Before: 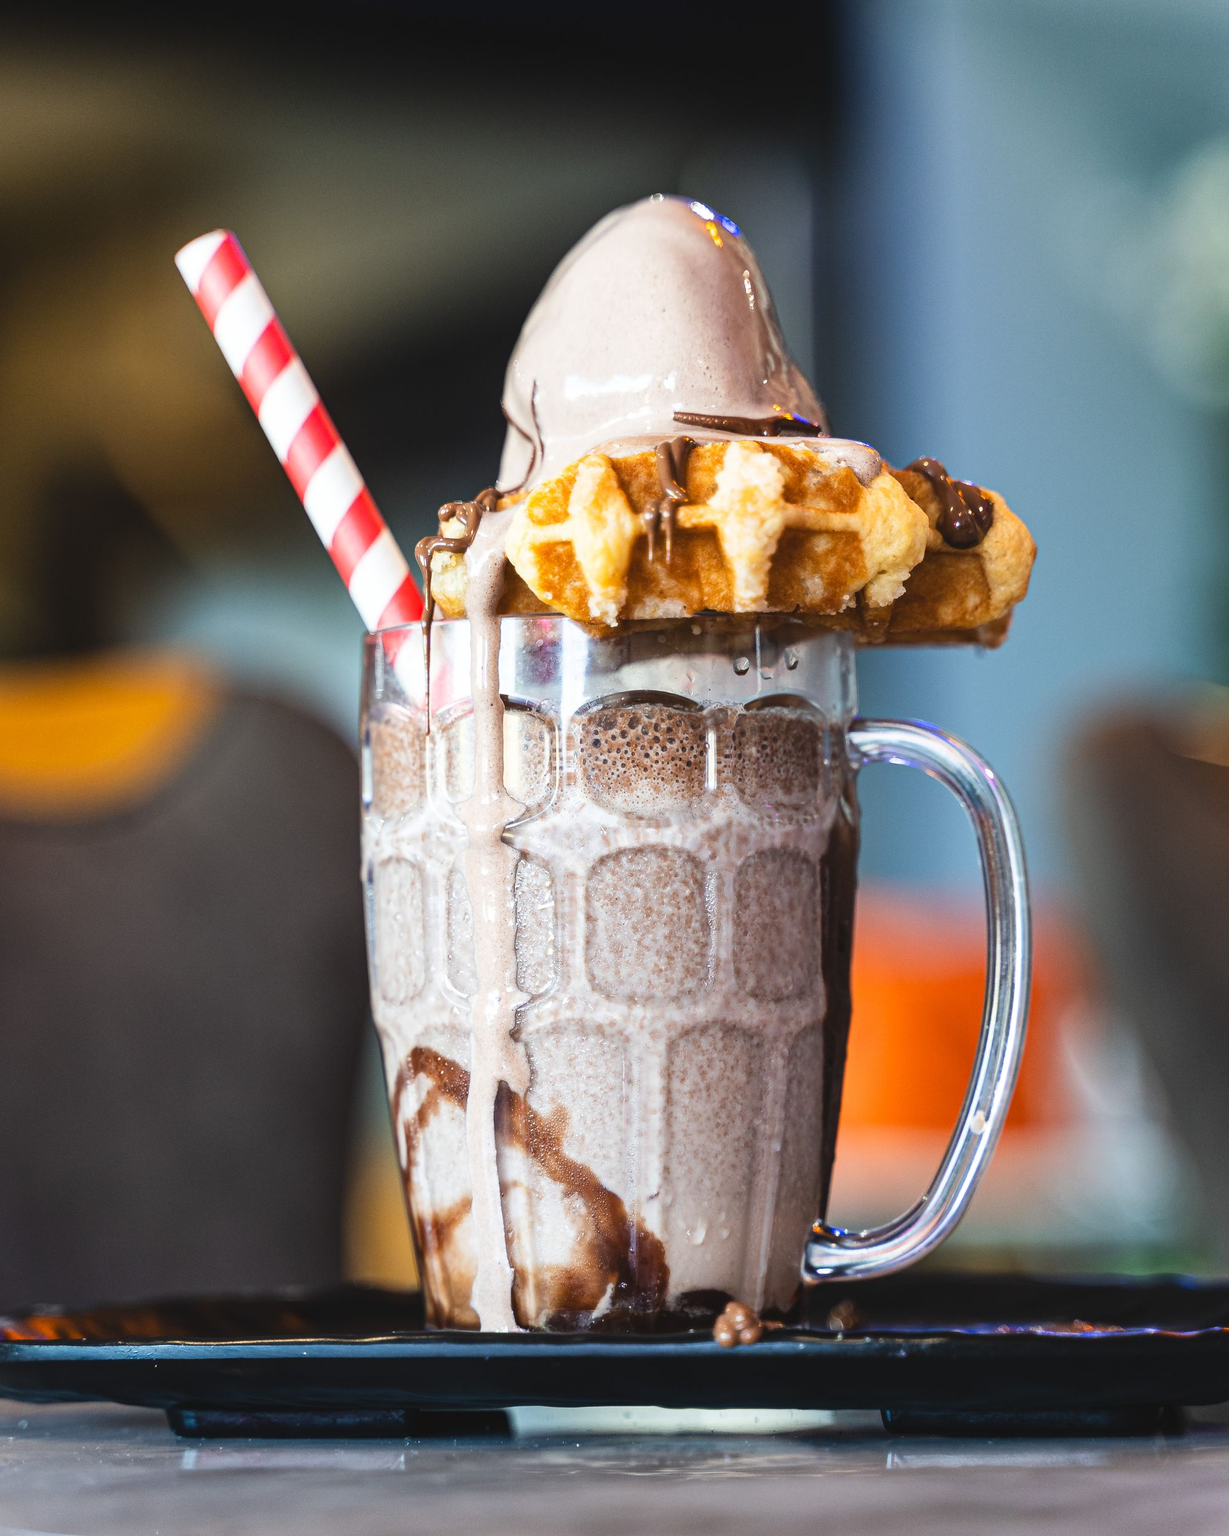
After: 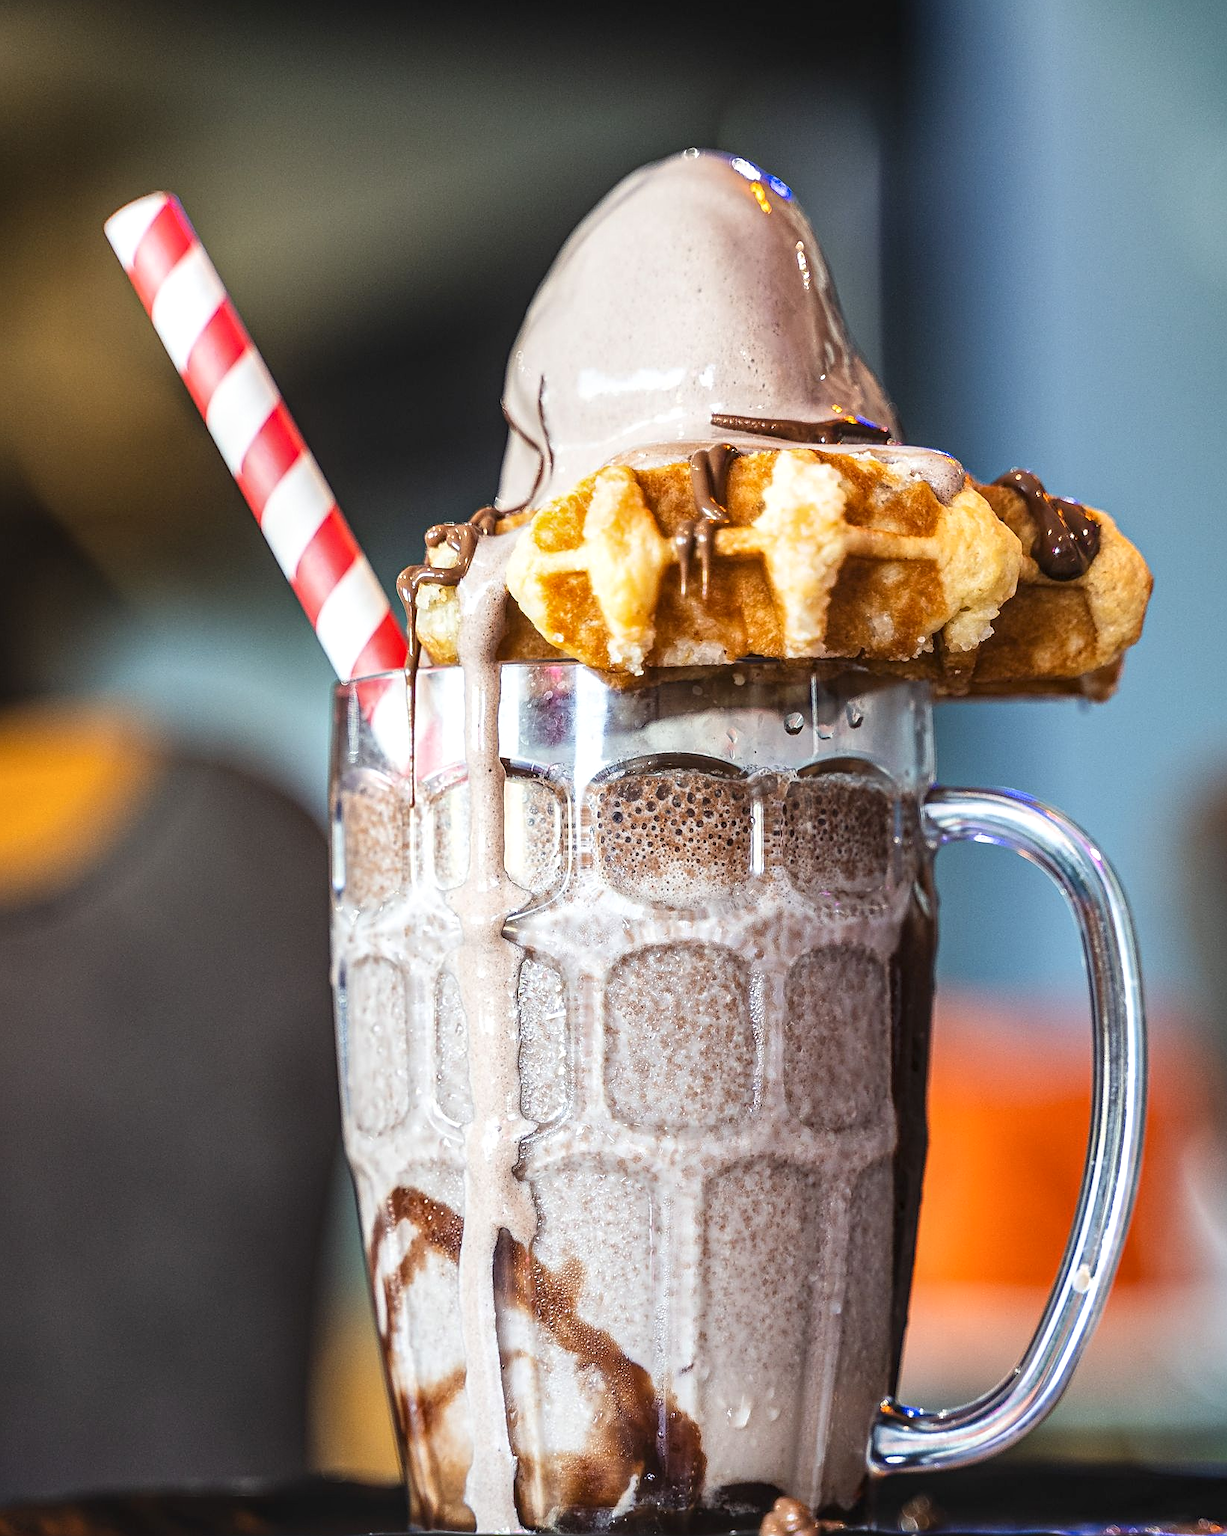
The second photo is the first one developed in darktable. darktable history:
crop and rotate: left 7.269%, top 4.694%, right 10.589%, bottom 13.135%
sharpen: on, module defaults
local contrast: detail 130%
